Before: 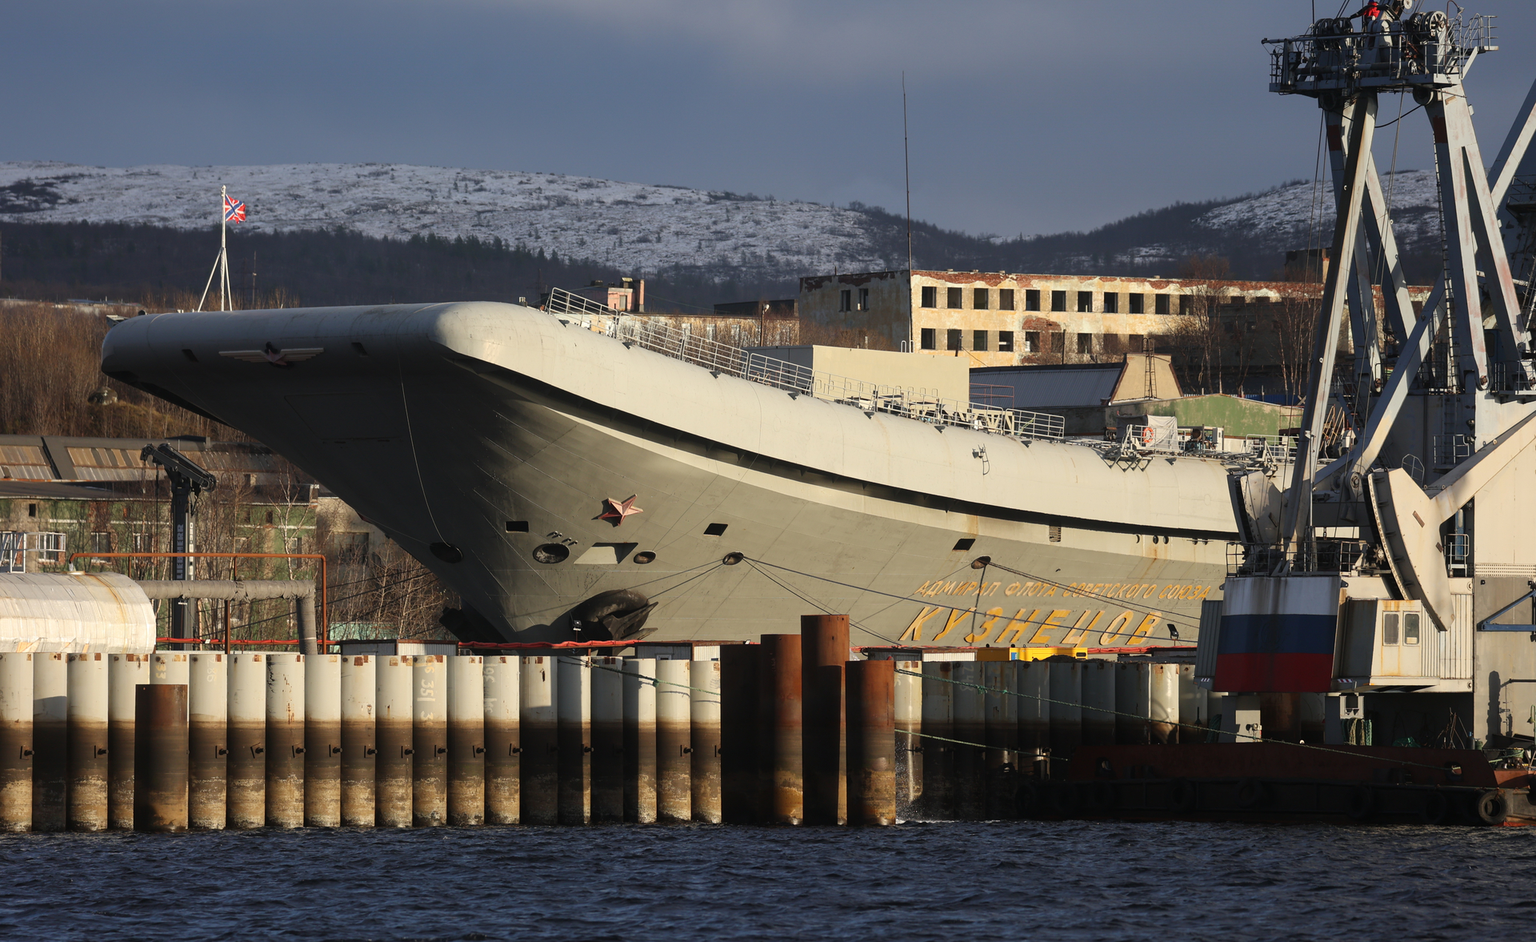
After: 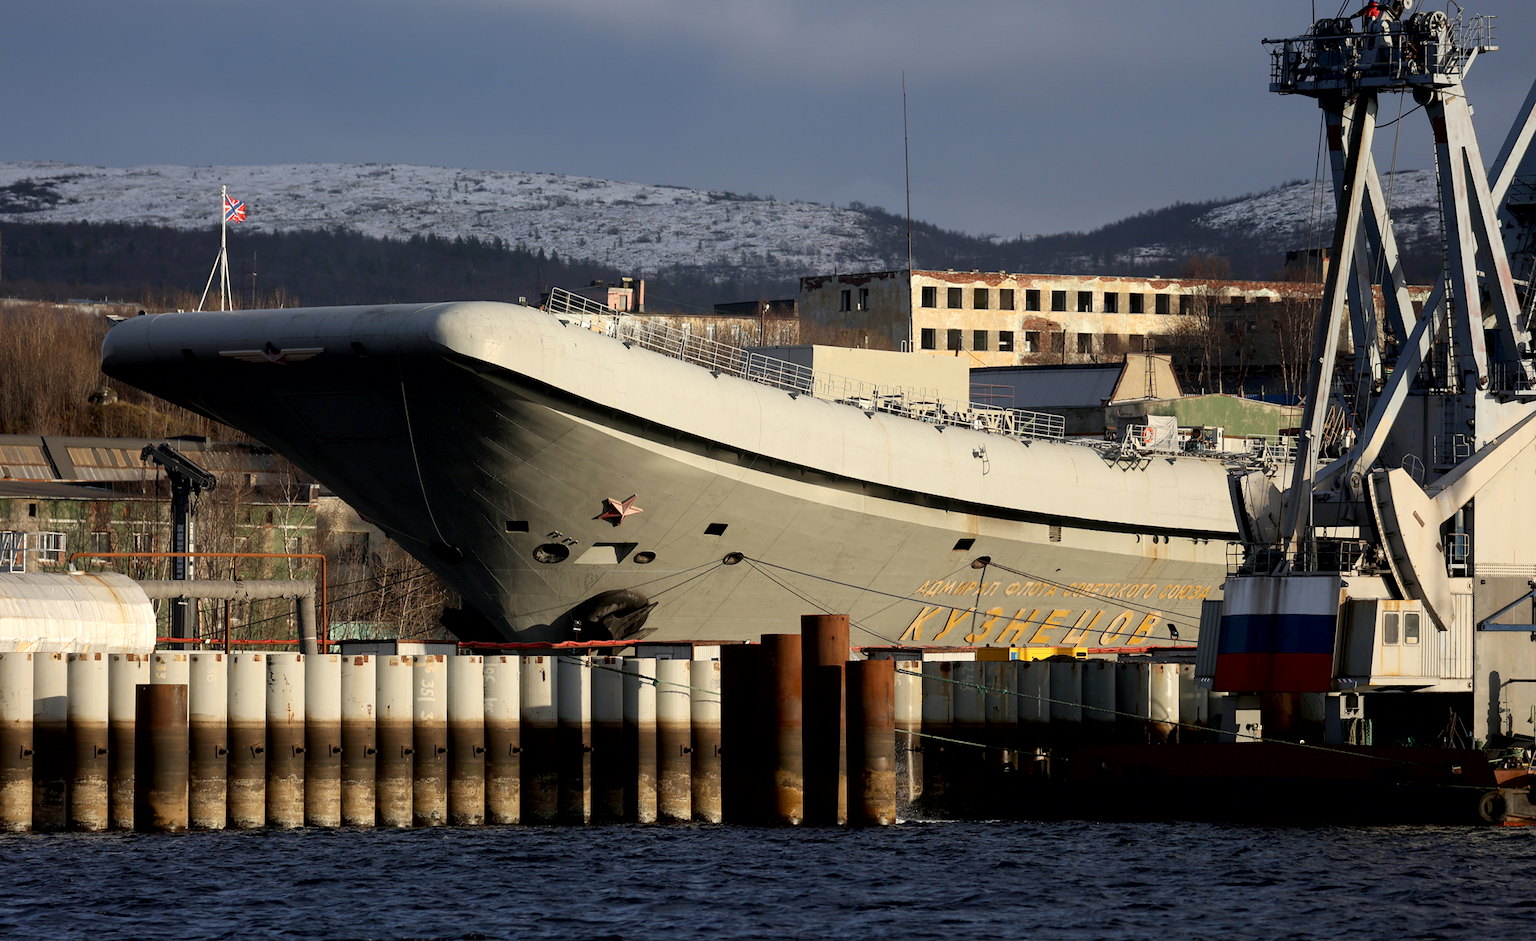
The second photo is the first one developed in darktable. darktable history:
contrast brightness saturation: saturation -0.058
exposure: black level correction 0.01, exposure 0.106 EV, compensate highlight preservation false
